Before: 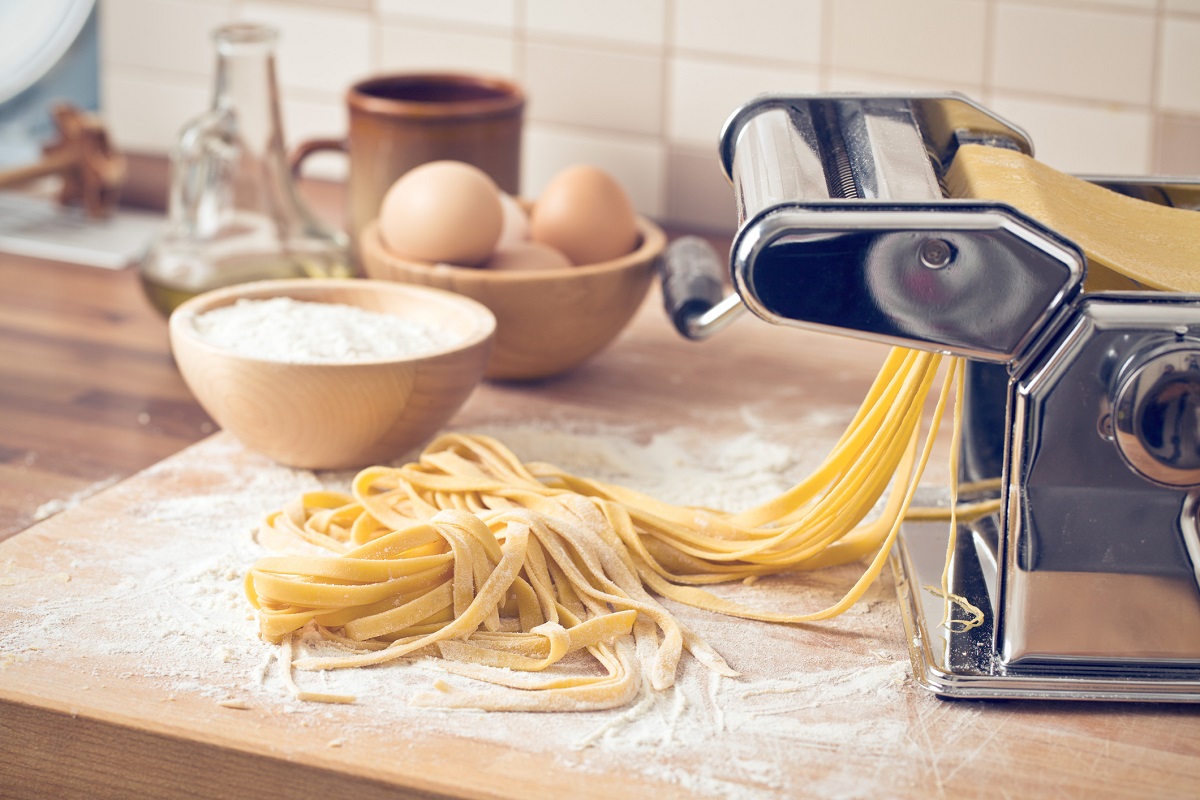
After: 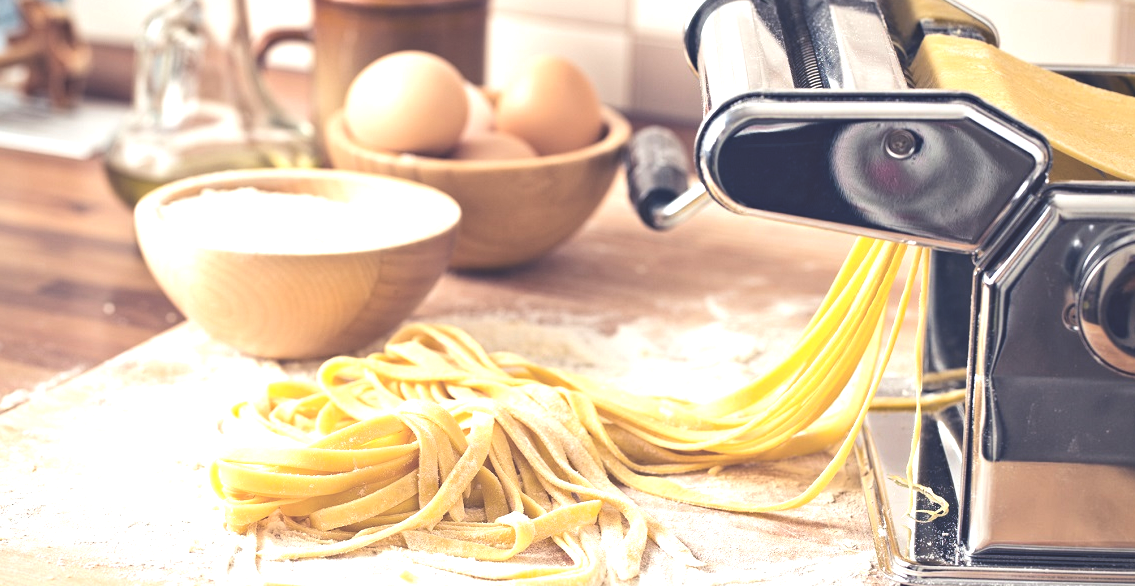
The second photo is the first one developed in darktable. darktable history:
crop and rotate: left 2.96%, top 13.763%, right 2.433%, bottom 12.9%
exposure: black level correction -0.042, exposure 0.062 EV, compensate highlight preservation false
haze removal: strength 0.3, distance 0.254, adaptive false
tone equalizer: -8 EV -0.753 EV, -7 EV -0.735 EV, -6 EV -0.597 EV, -5 EV -0.41 EV, -3 EV 0.395 EV, -2 EV 0.6 EV, -1 EV 0.686 EV, +0 EV 0.779 EV, edges refinement/feathering 500, mask exposure compensation -1.57 EV, preserve details no
